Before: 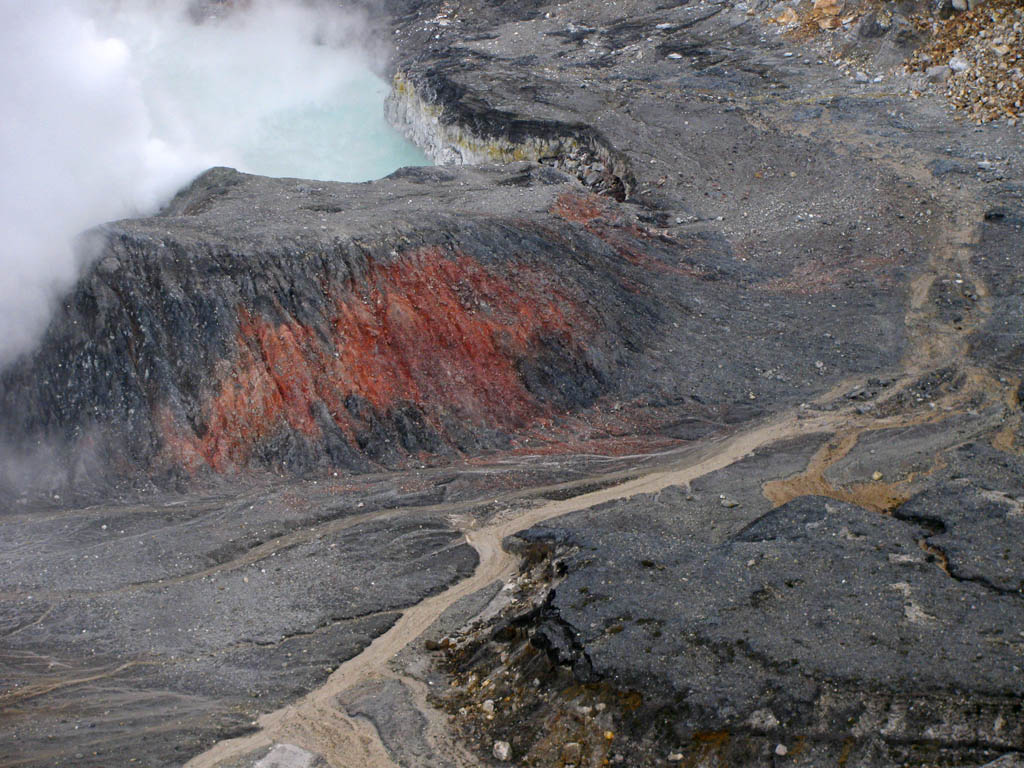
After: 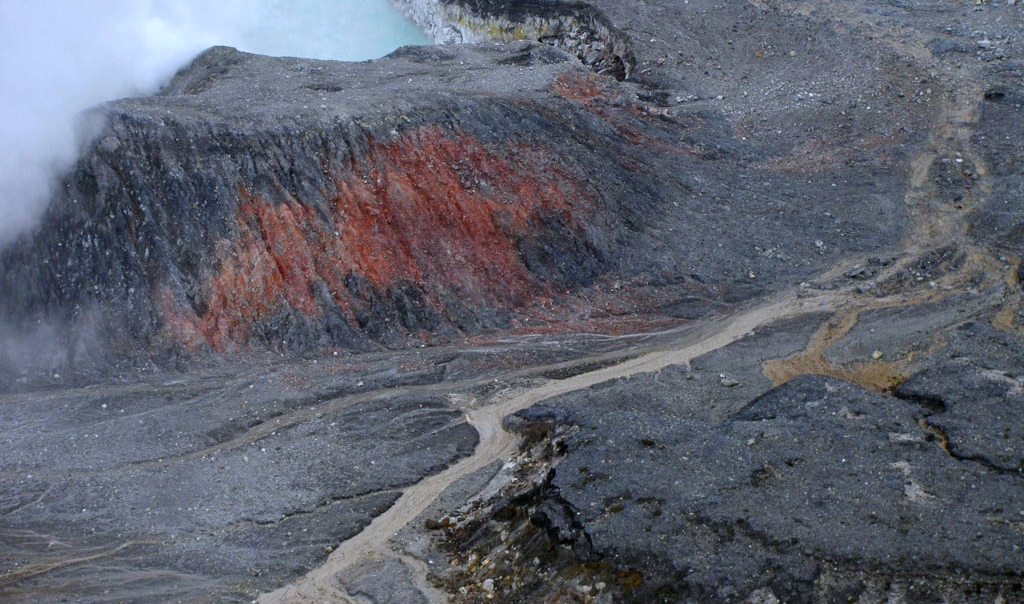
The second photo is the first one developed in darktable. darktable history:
crop and rotate: top 15.774%, bottom 5.506%
white balance: red 0.924, blue 1.095
exposure: exposure -0.04 EV, compensate highlight preservation false
